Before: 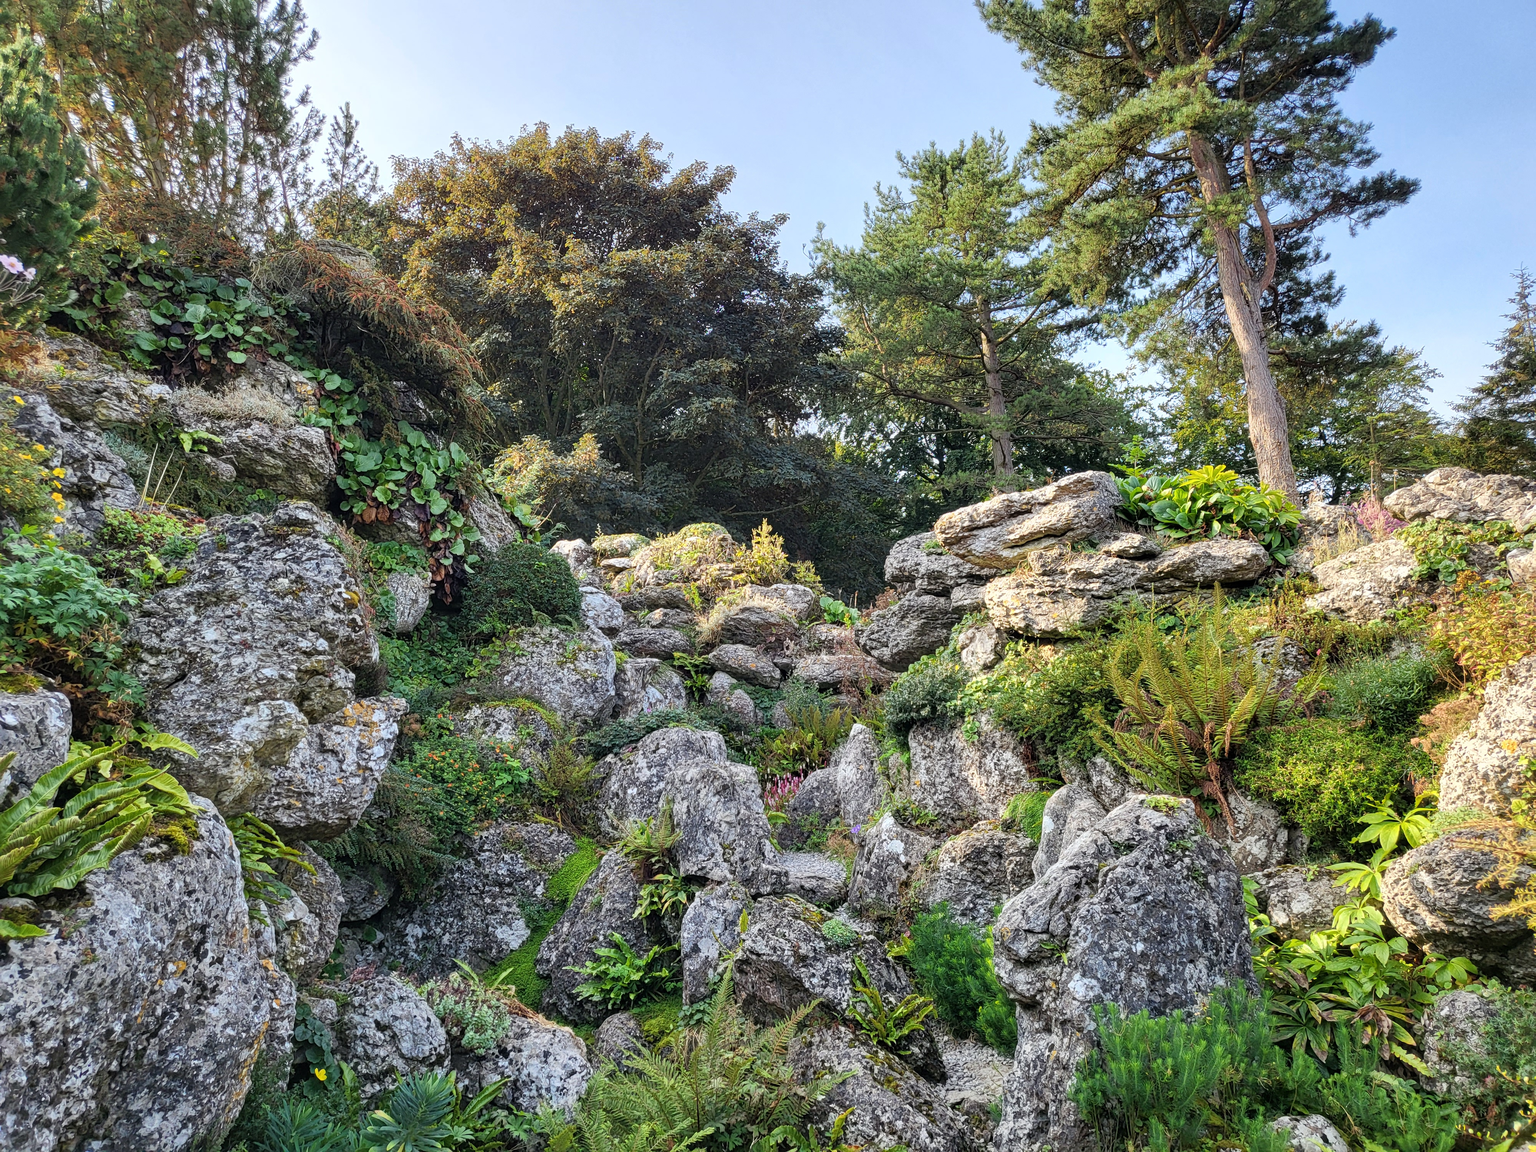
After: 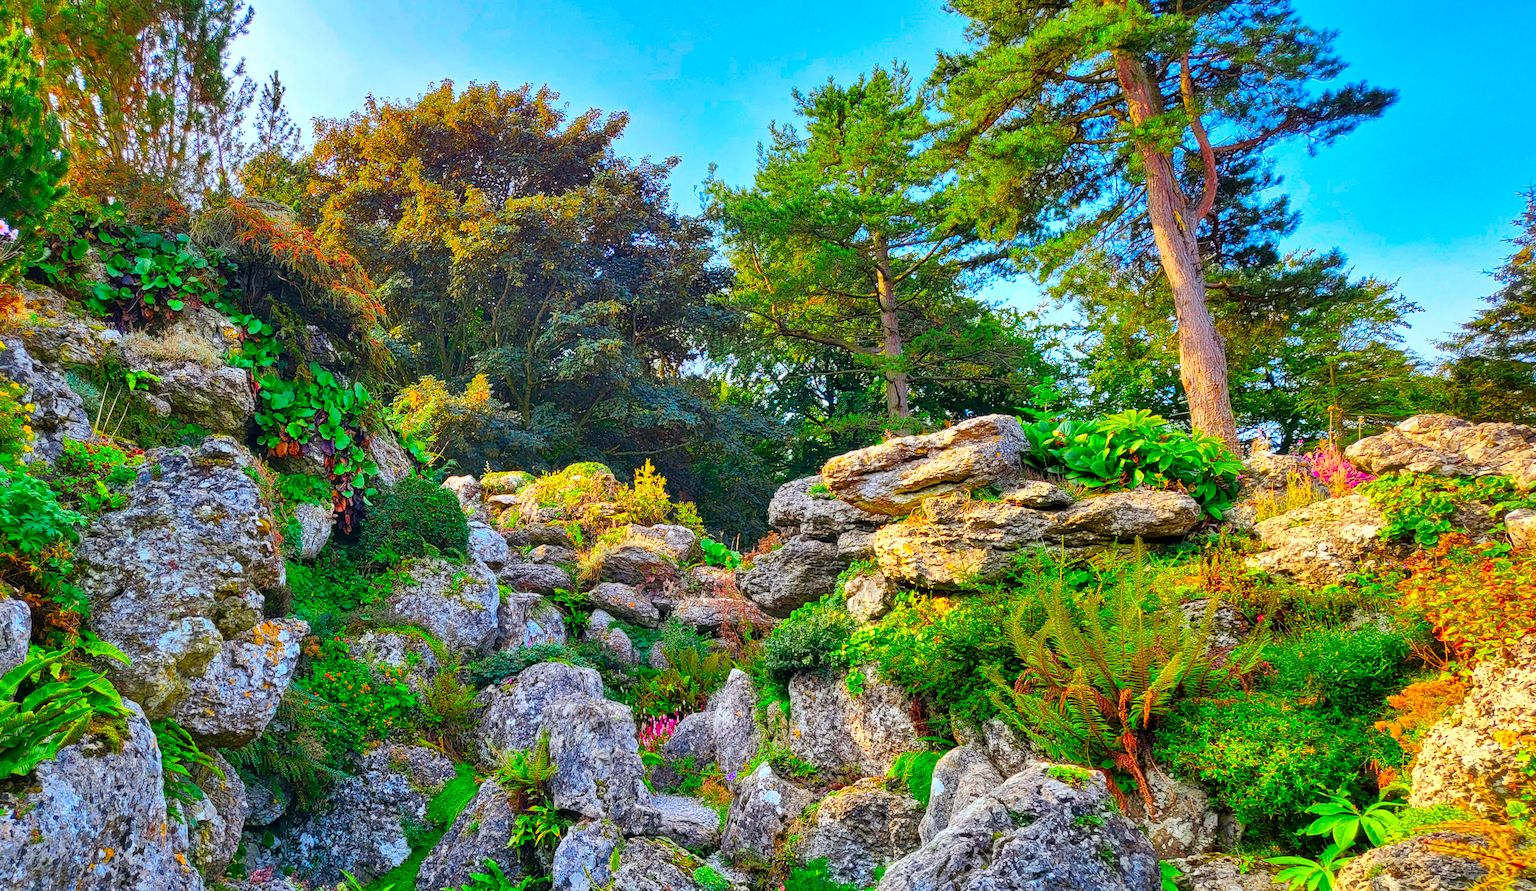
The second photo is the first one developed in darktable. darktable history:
shadows and highlights: soften with gaussian
color correction: saturation 3
rotate and perspective: rotation 1.69°, lens shift (vertical) -0.023, lens shift (horizontal) -0.291, crop left 0.025, crop right 0.988, crop top 0.092, crop bottom 0.842
crop and rotate: top 0%, bottom 11.49%
